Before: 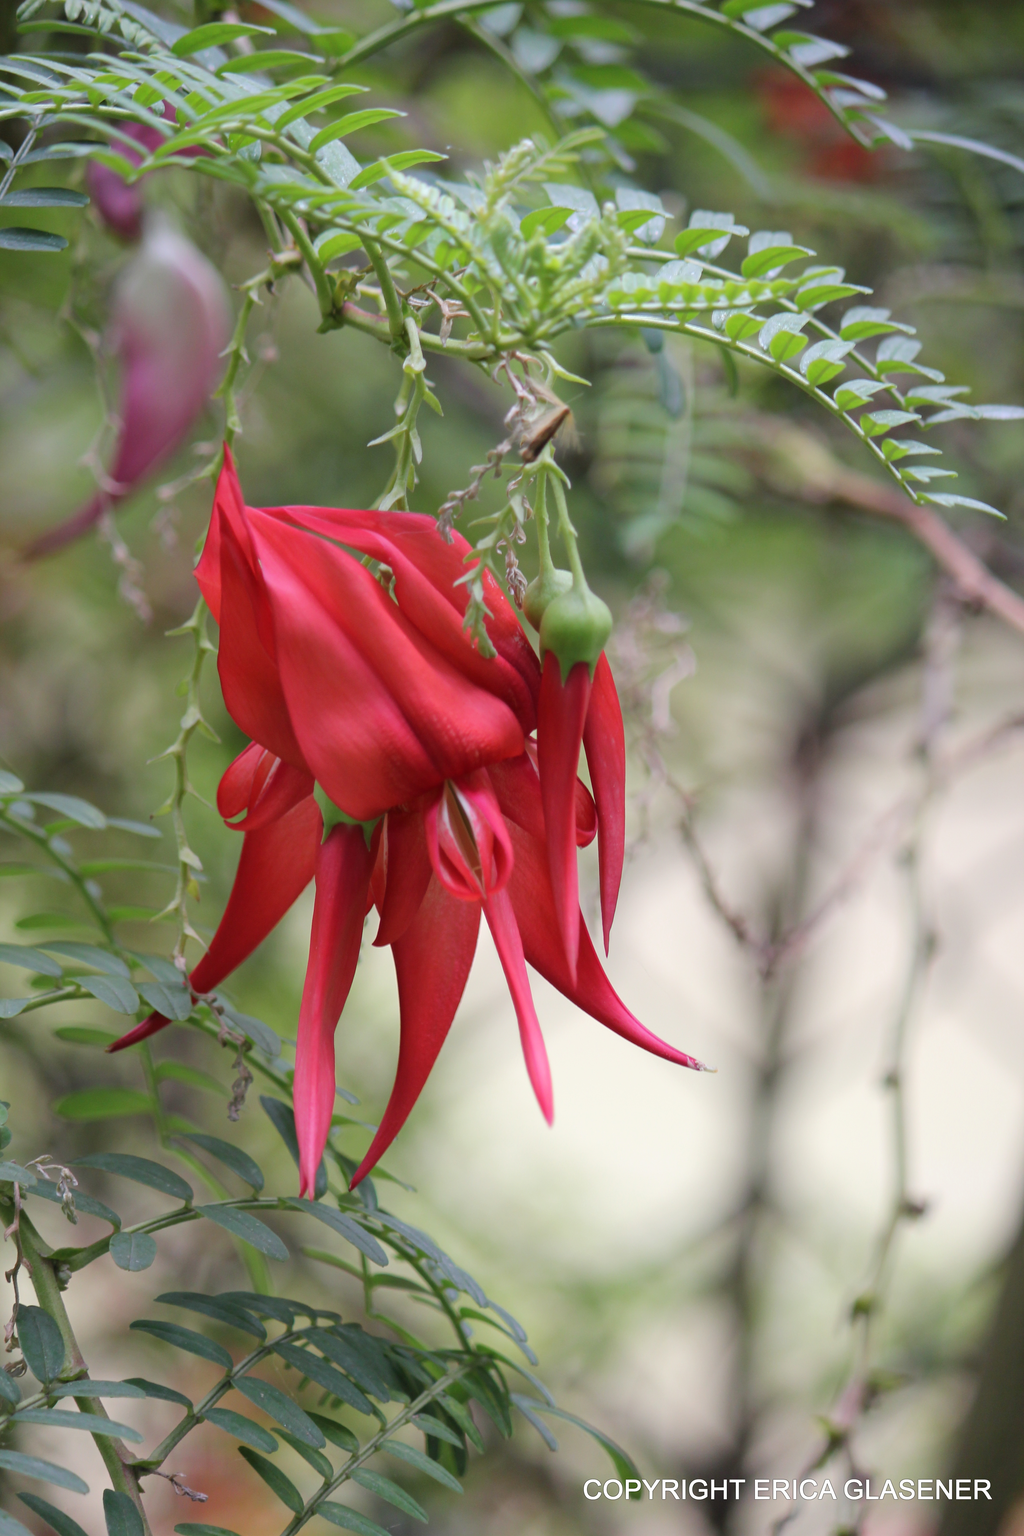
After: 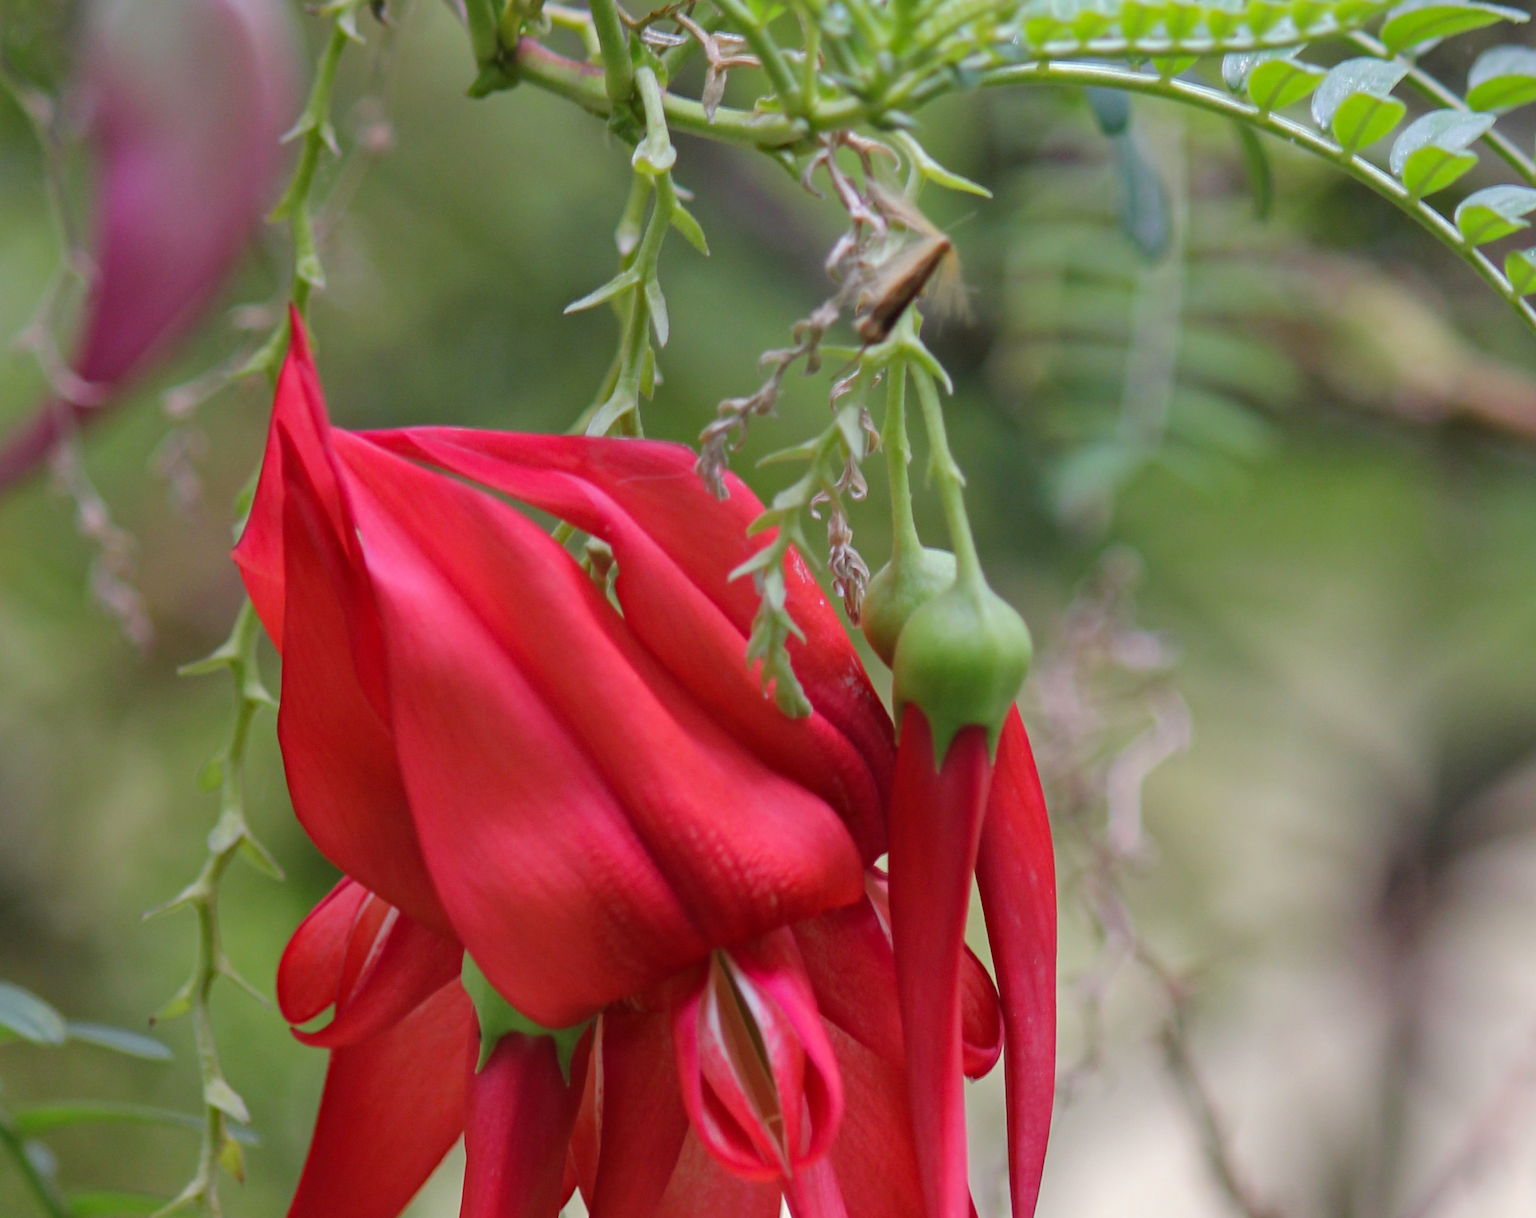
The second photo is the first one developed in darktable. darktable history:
haze removal: compatibility mode true, adaptive false
crop: left 7.036%, top 18.398%, right 14.379%, bottom 40.043%
shadows and highlights: shadows 25, white point adjustment -3, highlights -30
exposure: exposure 0.128 EV, compensate highlight preservation false
